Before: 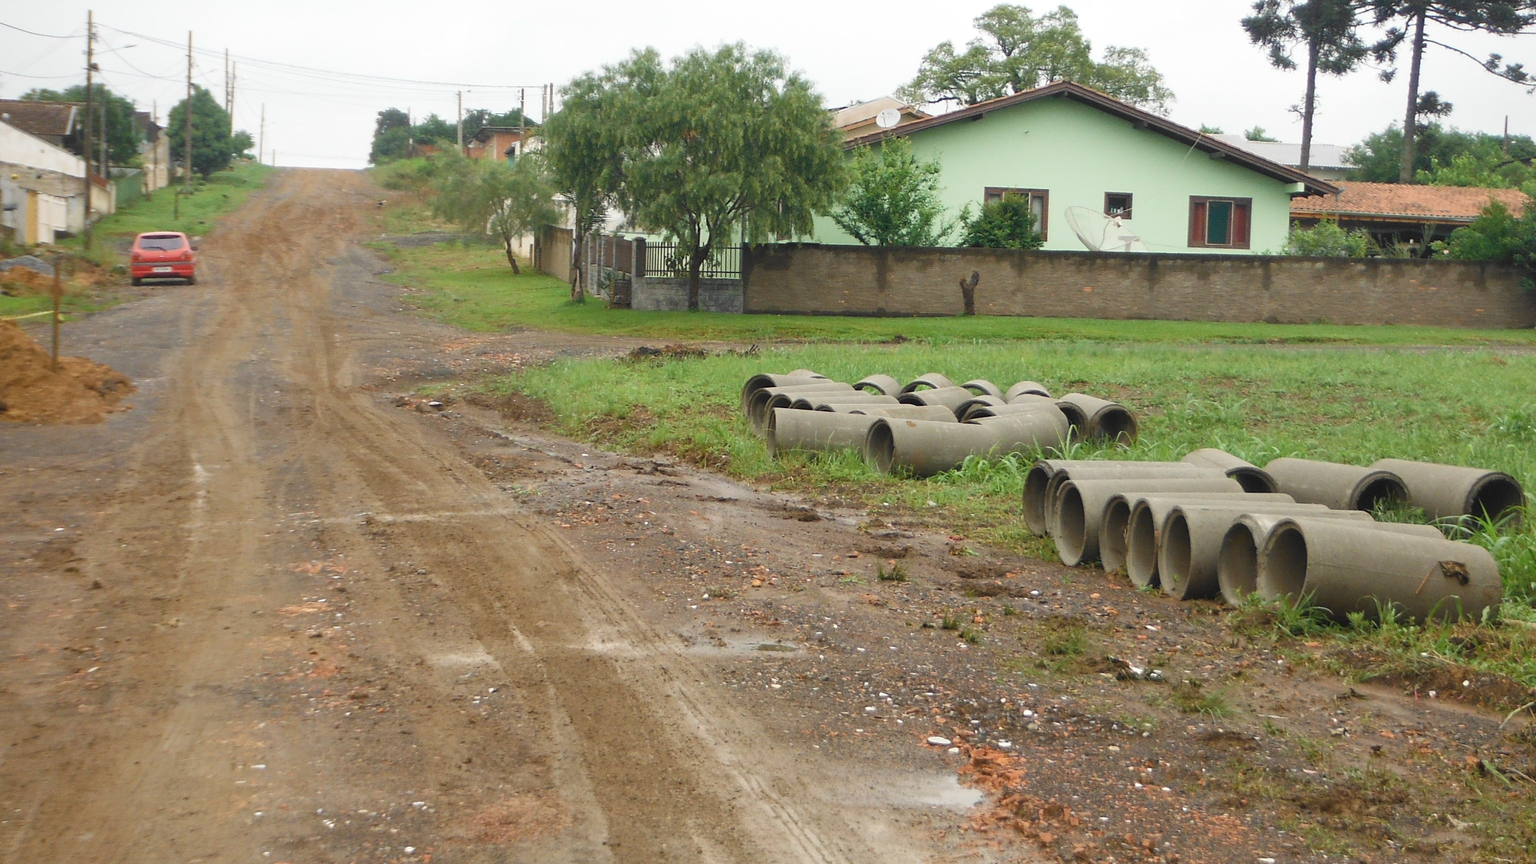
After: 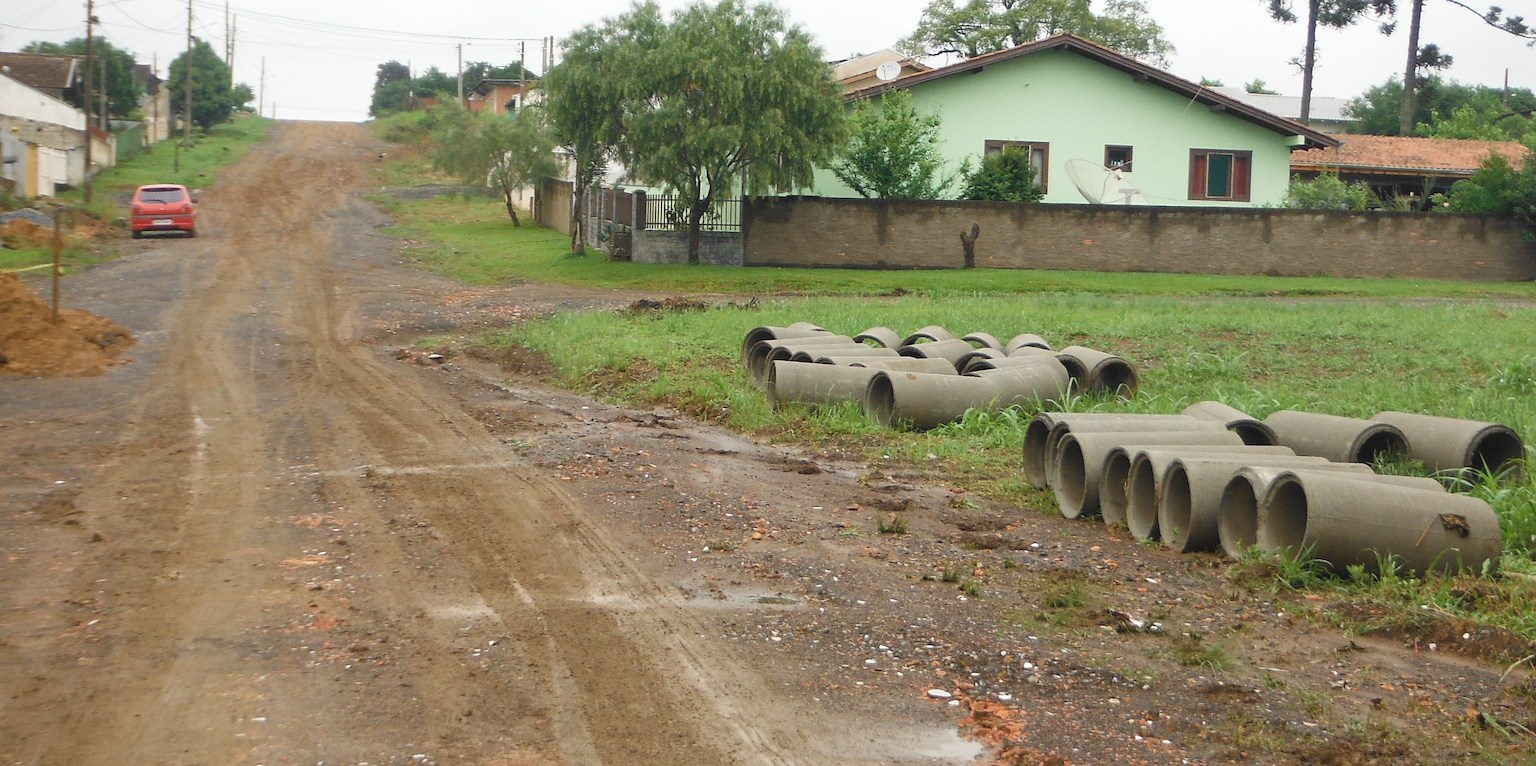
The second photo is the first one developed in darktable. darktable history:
sharpen: radius 0.994, threshold 1.065
crop and rotate: top 5.499%, bottom 5.764%
